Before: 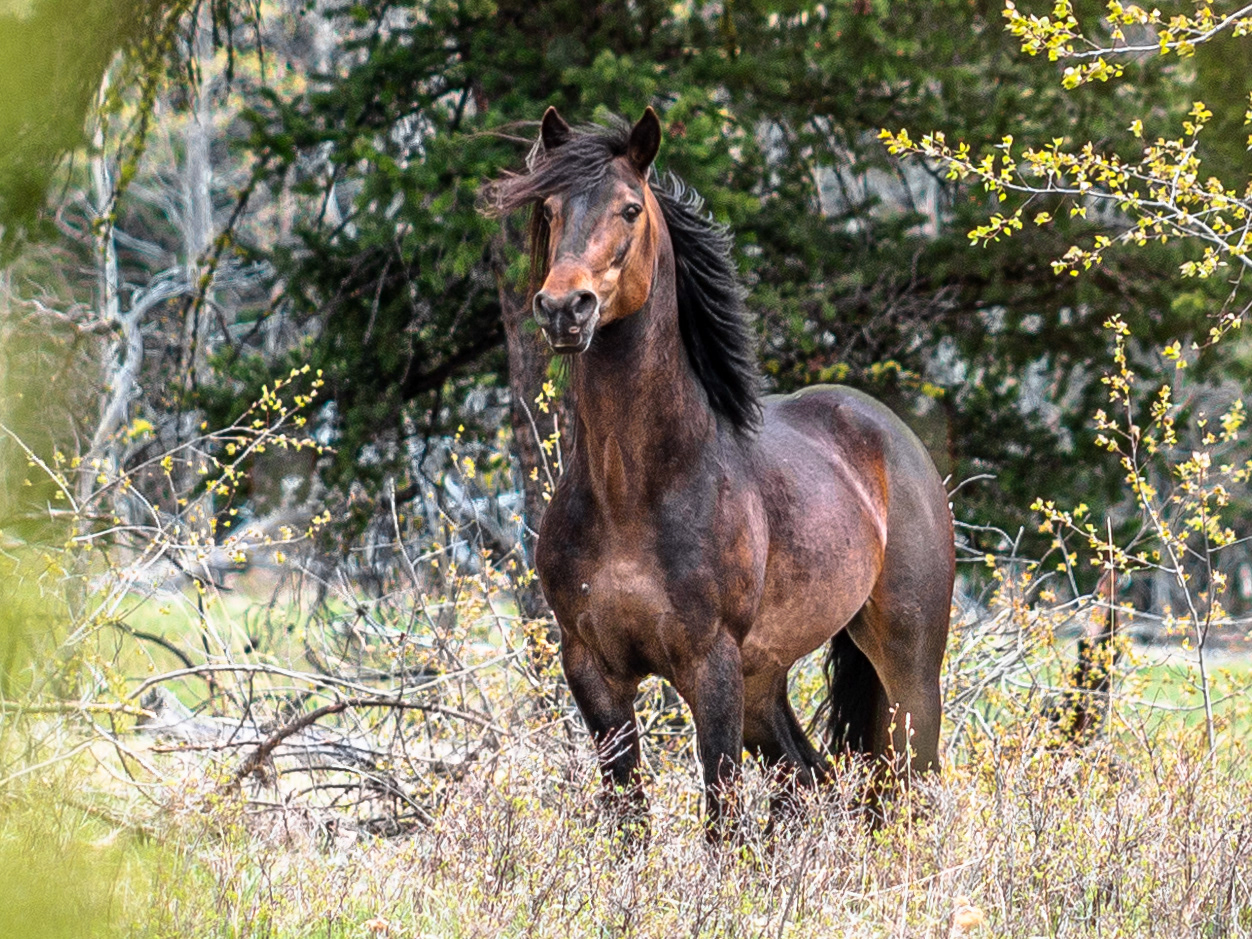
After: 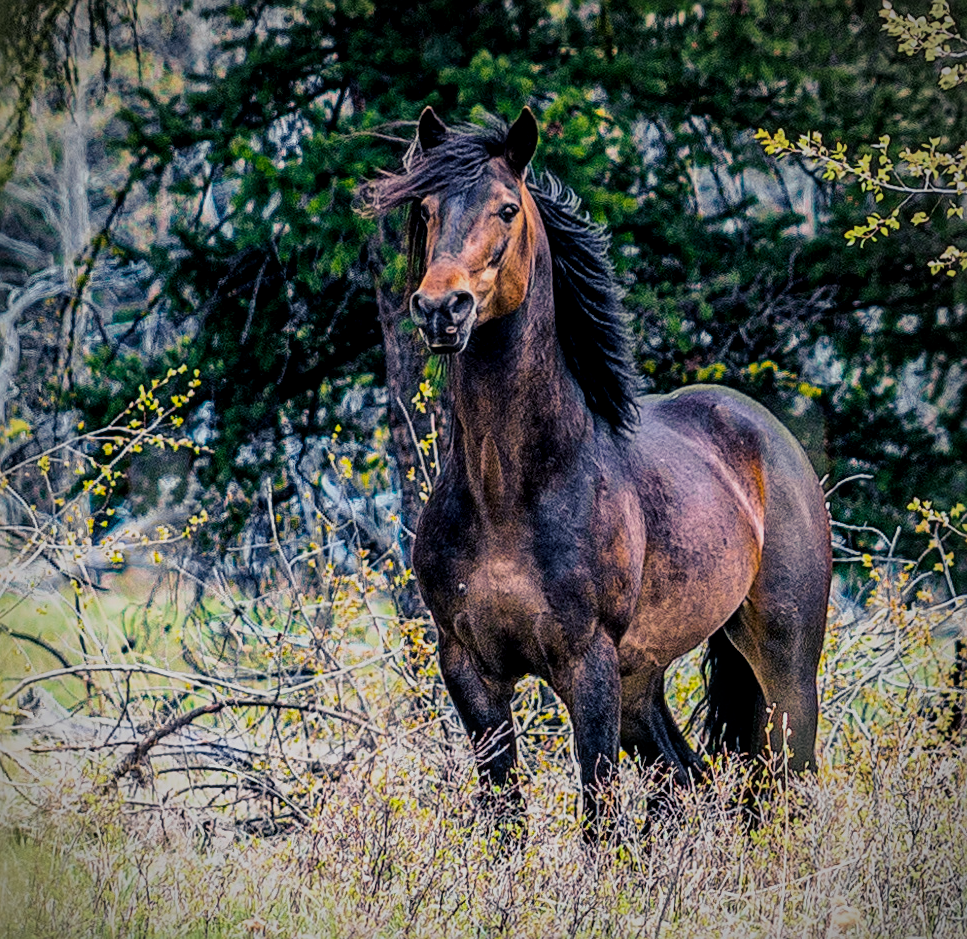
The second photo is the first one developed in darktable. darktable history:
crop: left 9.865%, right 12.864%
color balance rgb: shadows lift › luminance -40.751%, shadows lift › chroma 13.84%, shadows lift › hue 257.16°, perceptual saturation grading › global saturation 19.899%, global vibrance 33.676%
sharpen: on, module defaults
vignetting: on, module defaults
tone equalizer: edges refinement/feathering 500, mask exposure compensation -1.57 EV, preserve details no
filmic rgb: black relative exposure -8.03 EV, white relative exposure 4.03 EV, threshold 5.96 EV, hardness 4.13, enable highlight reconstruction true
local contrast: on, module defaults
exposure: exposure -0.271 EV, compensate exposure bias true, compensate highlight preservation false
